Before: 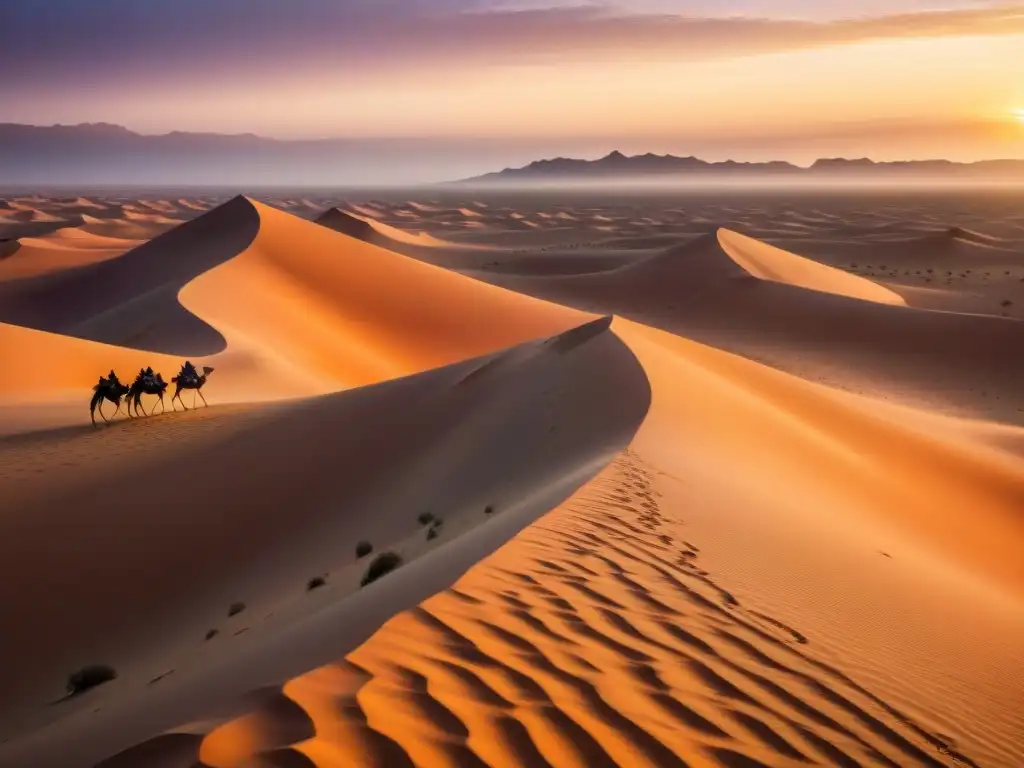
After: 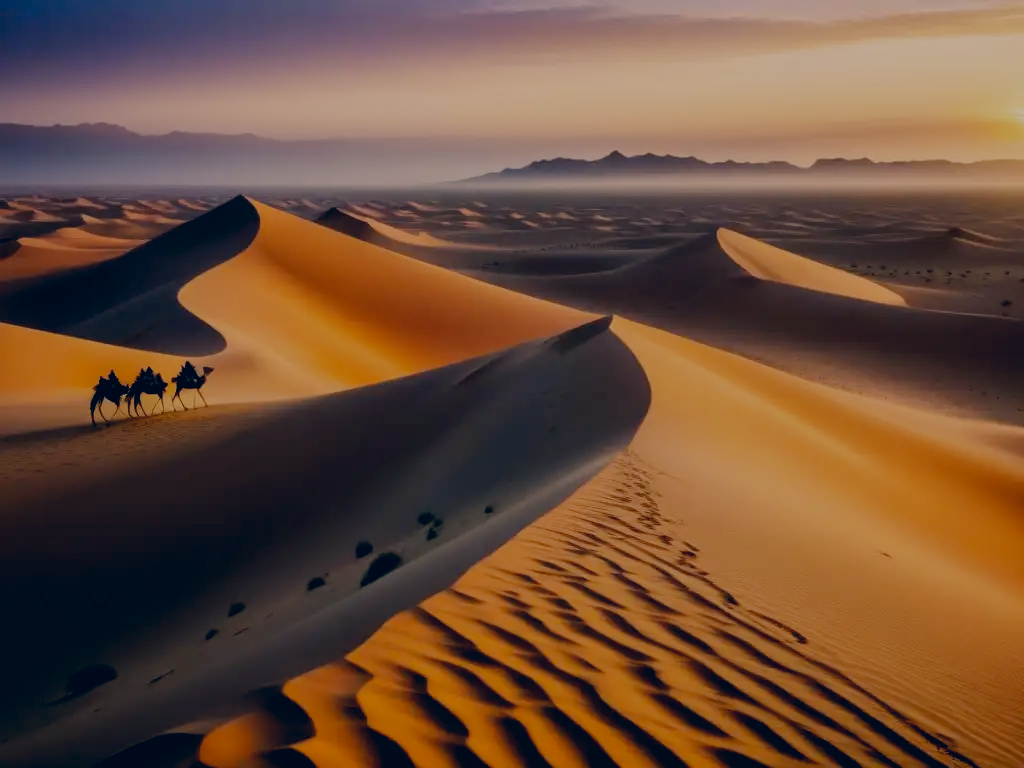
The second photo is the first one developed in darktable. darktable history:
filmic rgb: middle gray luminance 30%, black relative exposure -9 EV, white relative exposure 7 EV, threshold 6 EV, target black luminance 0%, hardness 2.94, latitude 2.04%, contrast 0.963, highlights saturation mix 5%, shadows ↔ highlights balance 12.16%, add noise in highlights 0, preserve chrominance no, color science v3 (2019), use custom middle-gray values true, iterations of high-quality reconstruction 0, contrast in highlights soft, enable highlight reconstruction true
color correction: highlights a* 10.32, highlights b* 14.66, shadows a* -9.59, shadows b* -15.02
